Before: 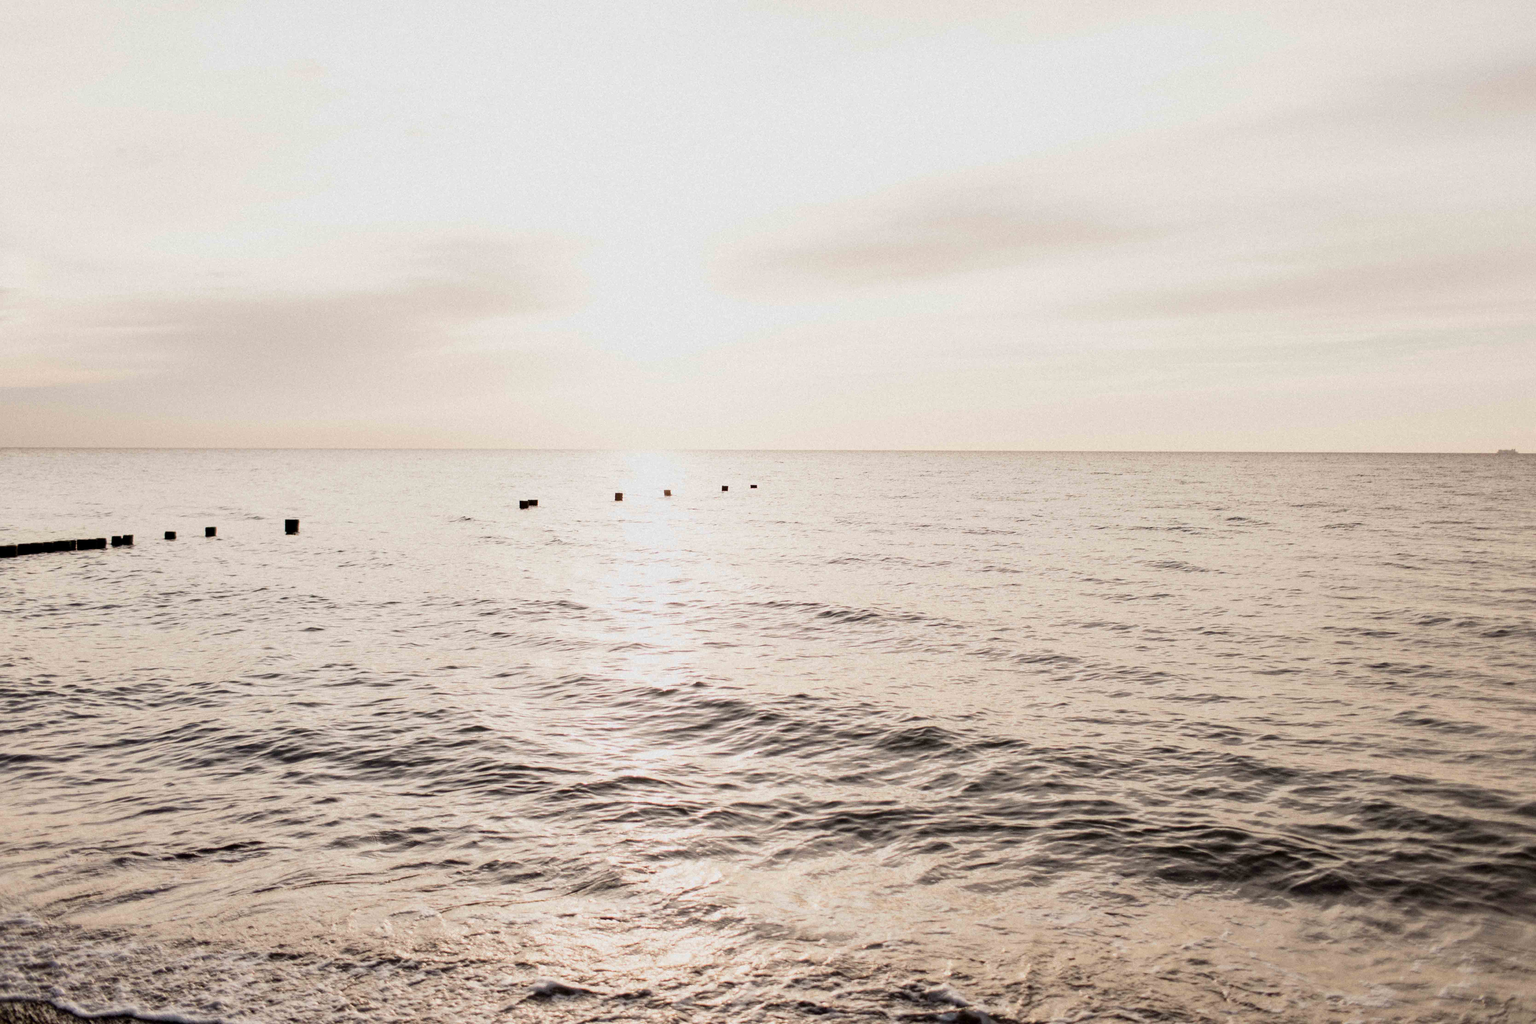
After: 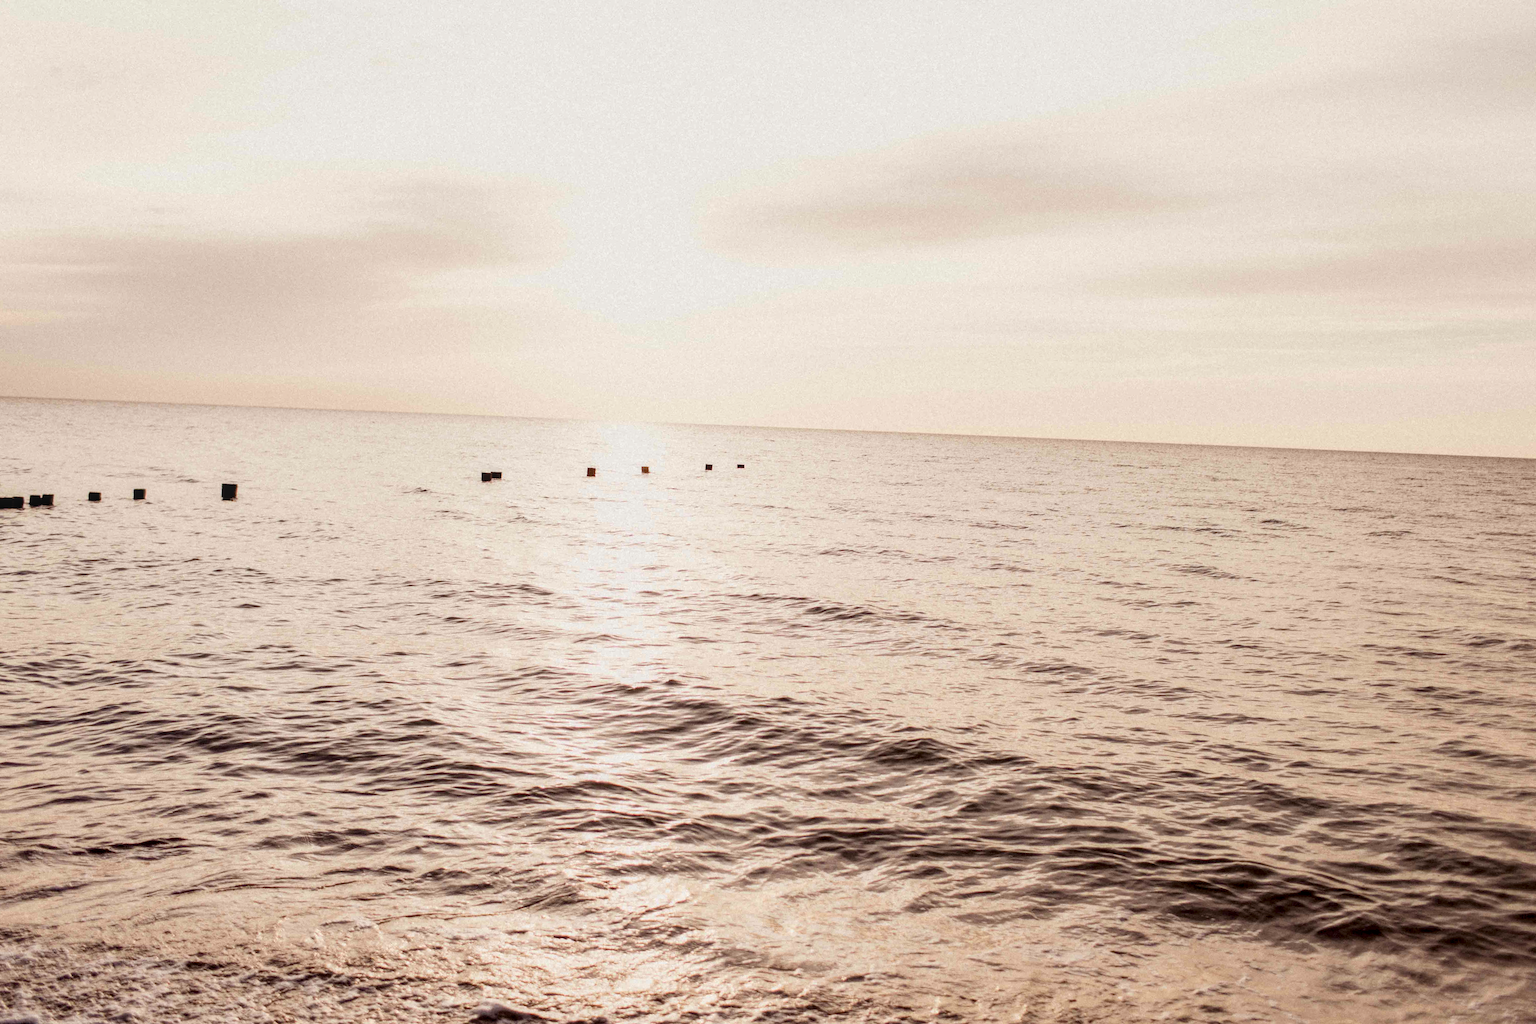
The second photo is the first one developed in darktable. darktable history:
crop and rotate: angle -2.11°, left 3.087%, top 3.901%, right 1.451%, bottom 0.567%
local contrast: on, module defaults
color balance rgb: power › chroma 1.556%, power › hue 27.38°, linear chroma grading › shadows -3.503%, linear chroma grading › highlights -3.572%, perceptual saturation grading › global saturation 1.475%, perceptual saturation grading › highlights -2.995%, perceptual saturation grading › mid-tones 4.57%, perceptual saturation grading › shadows 8.426%, global vibrance 14.268%
